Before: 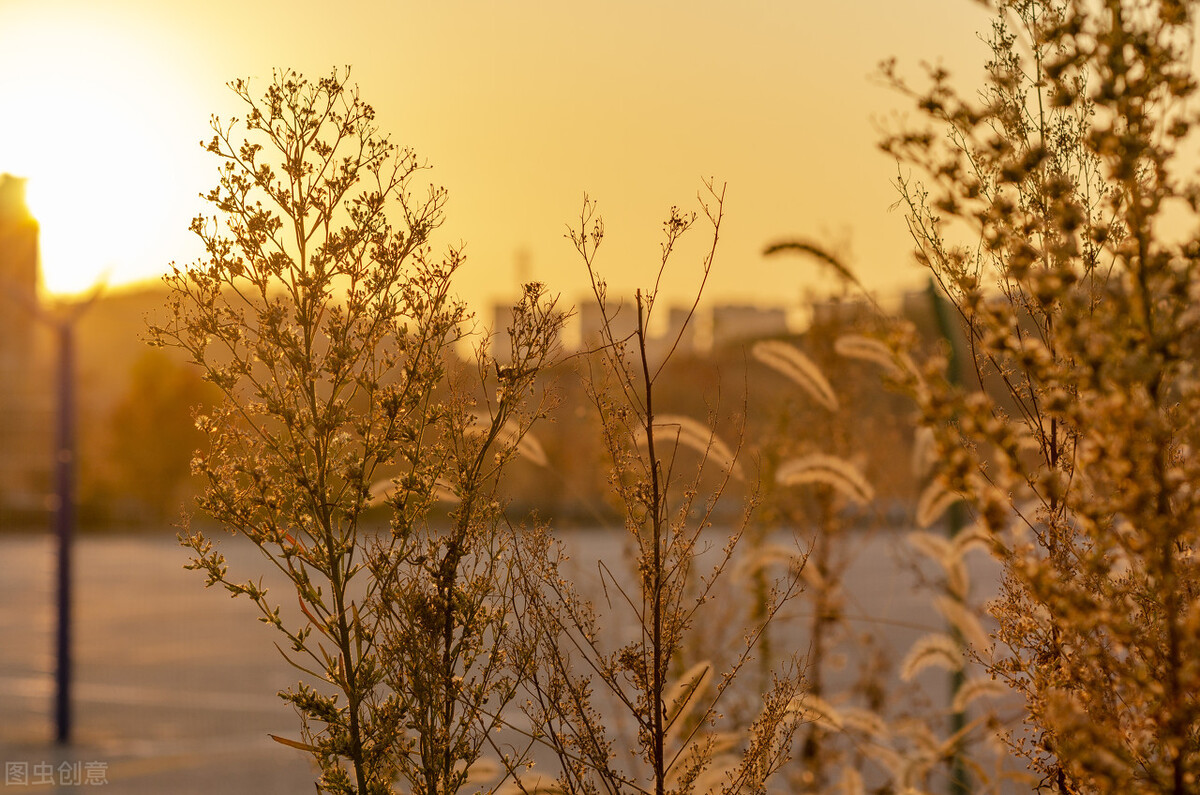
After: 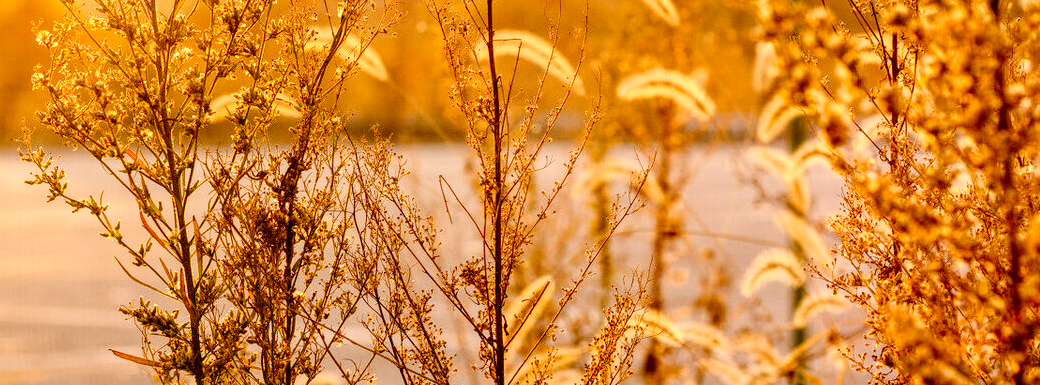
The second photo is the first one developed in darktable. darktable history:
local contrast: highlights 93%, shadows 90%, detail 160%, midtone range 0.2
crop and rotate: left 13.266%, top 48.513%, bottom 2.95%
base curve: curves: ch0 [(0, 0) (0.008, 0.007) (0.022, 0.029) (0.048, 0.089) (0.092, 0.197) (0.191, 0.399) (0.275, 0.534) (0.357, 0.65) (0.477, 0.78) (0.542, 0.833) (0.799, 0.973) (1, 1)], preserve colors none
exposure: black level correction 0.001, exposure 0.499 EV, compensate highlight preservation false
